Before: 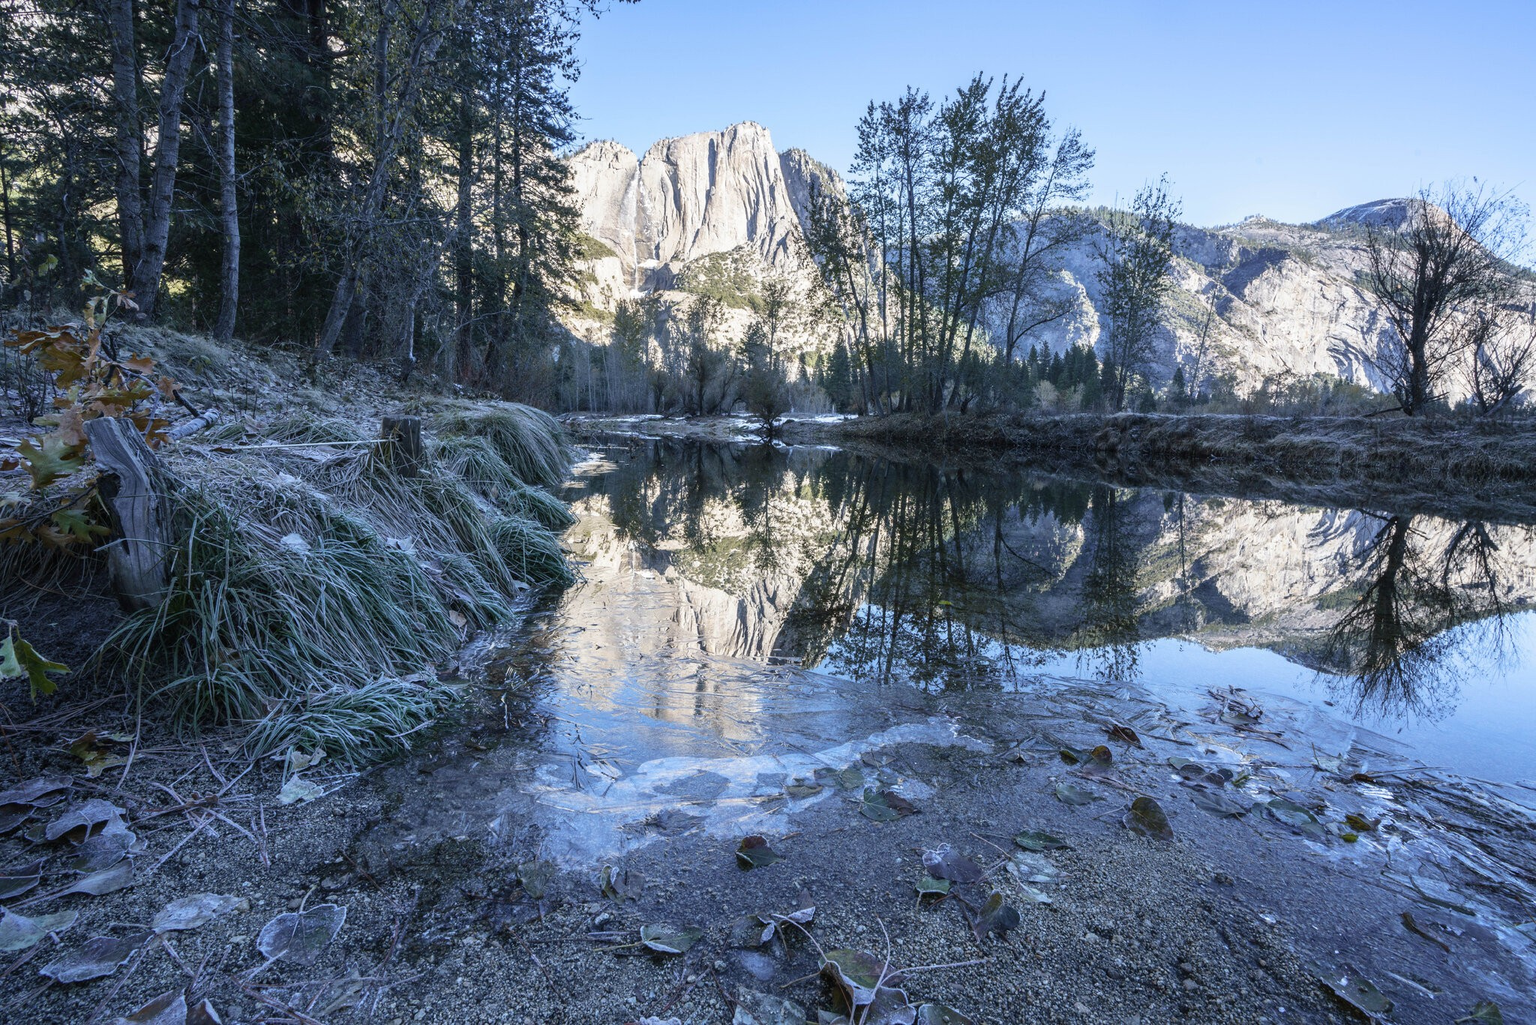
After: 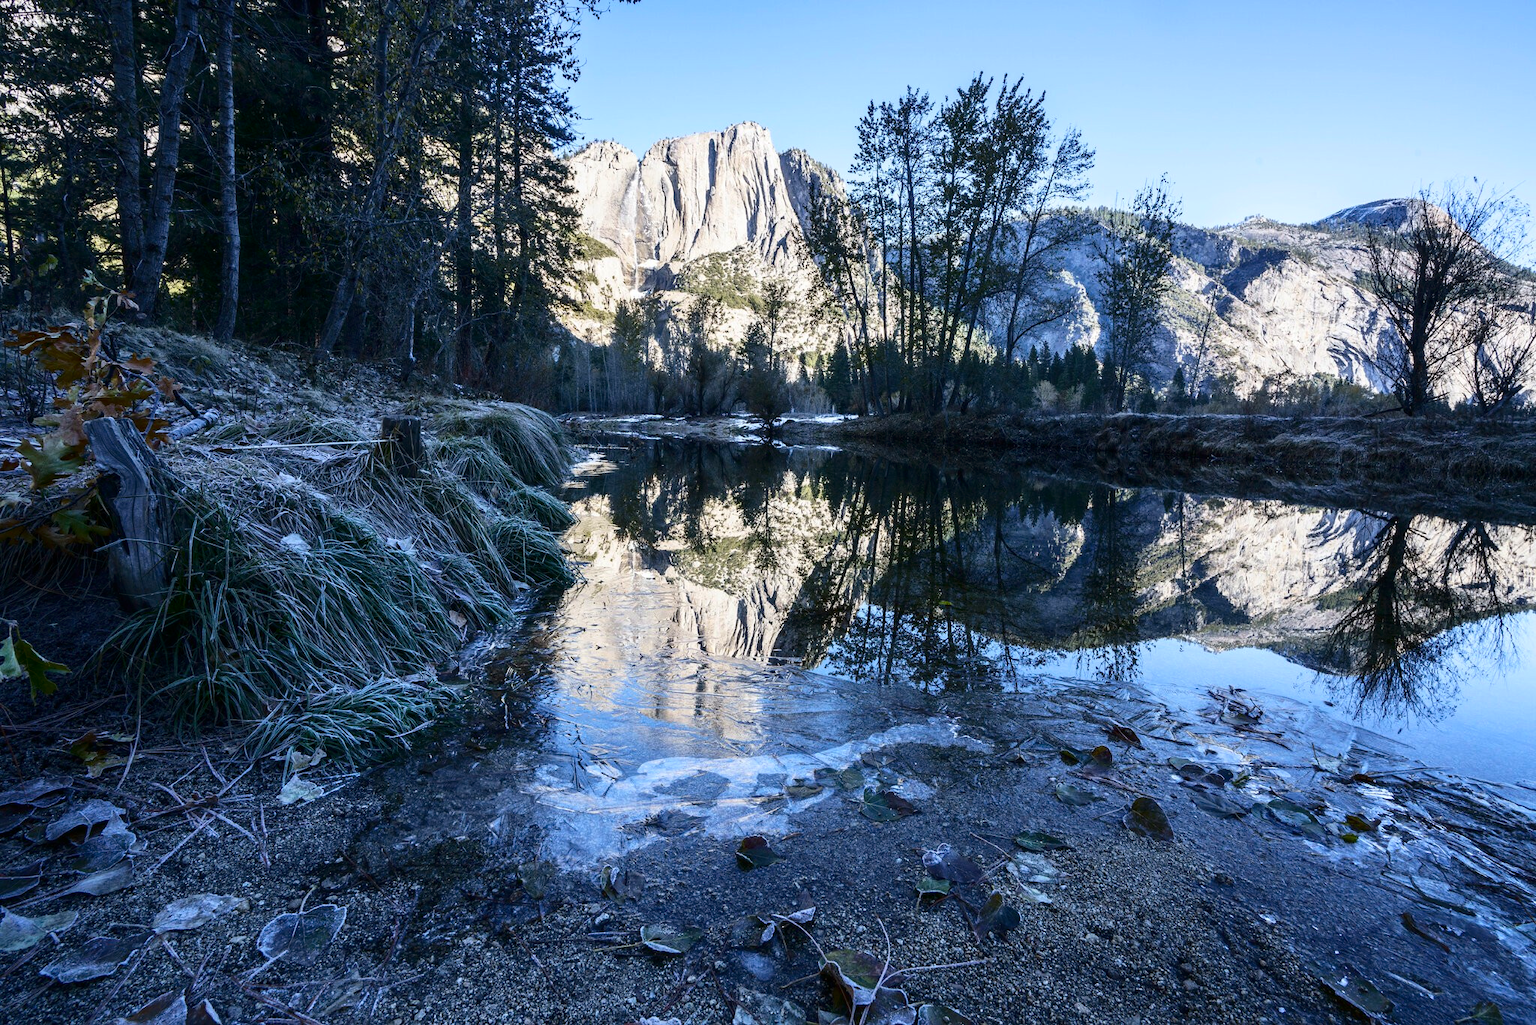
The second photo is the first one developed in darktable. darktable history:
contrast brightness saturation: contrast 0.193, brightness -0.108, saturation 0.214
